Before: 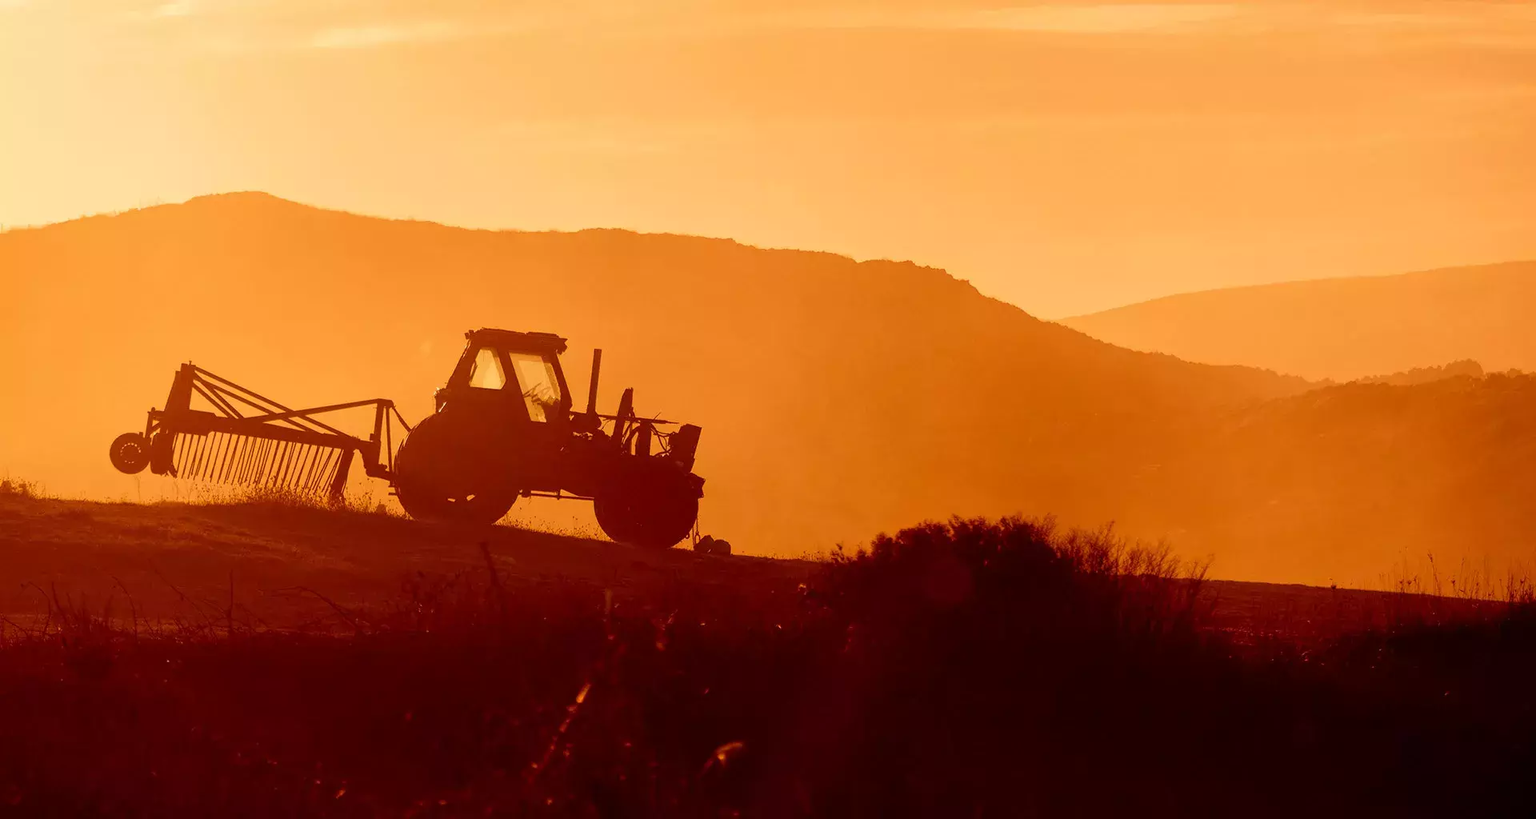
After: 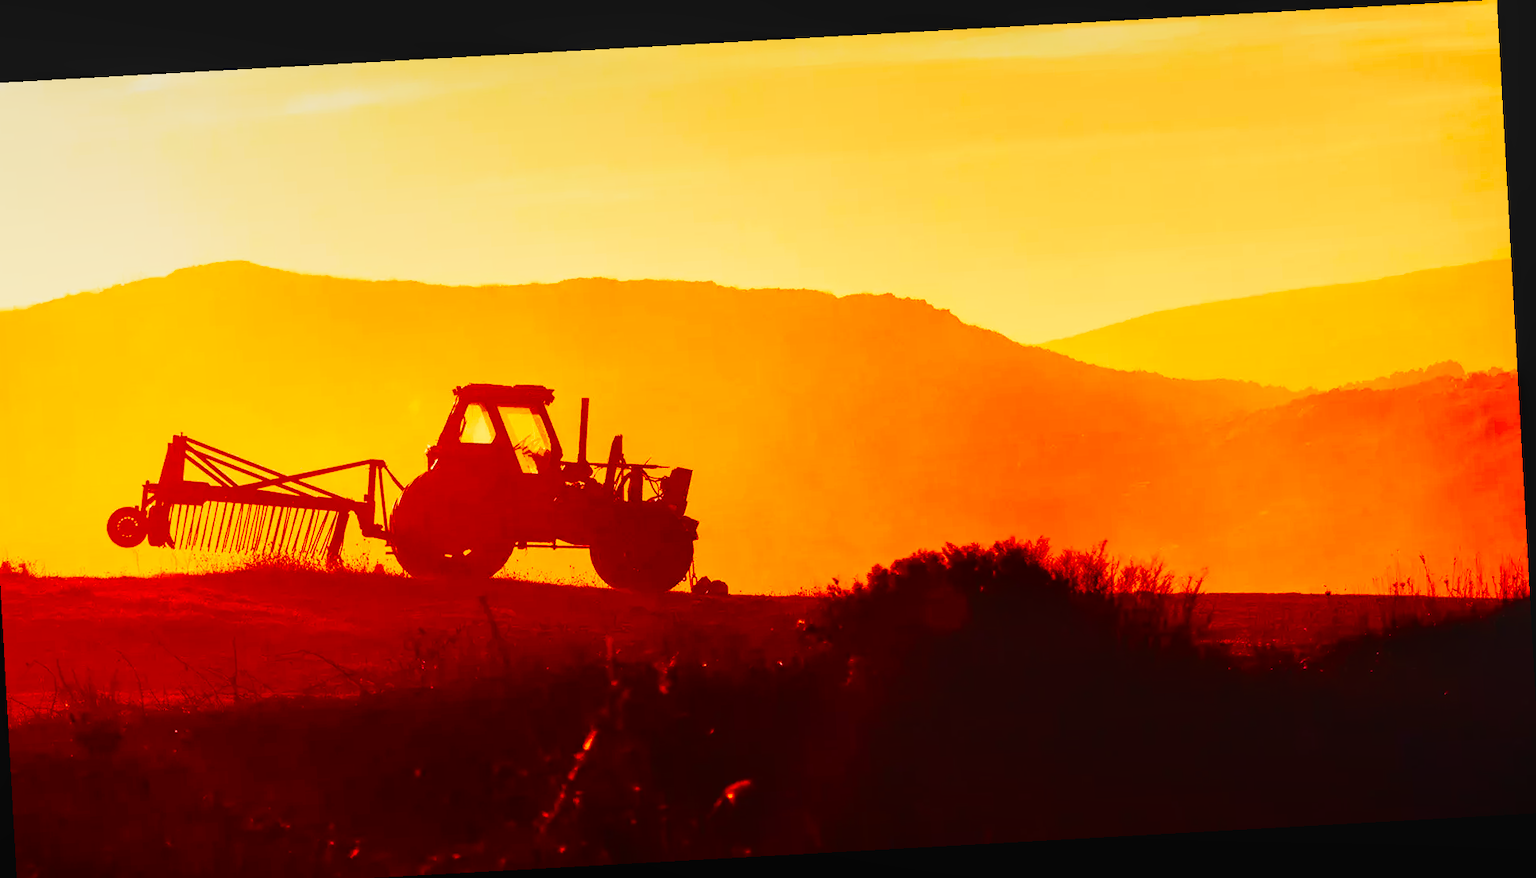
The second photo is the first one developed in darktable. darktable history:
contrast brightness saturation: contrast 0.18, saturation 0.3
crop: left 1.743%, right 0.268%, bottom 2.011%
rotate and perspective: rotation -3.18°, automatic cropping off
base curve: curves: ch0 [(0, 0) (0.04, 0.03) (0.133, 0.232) (0.448, 0.748) (0.843, 0.968) (1, 1)], preserve colors none
local contrast: on, module defaults
